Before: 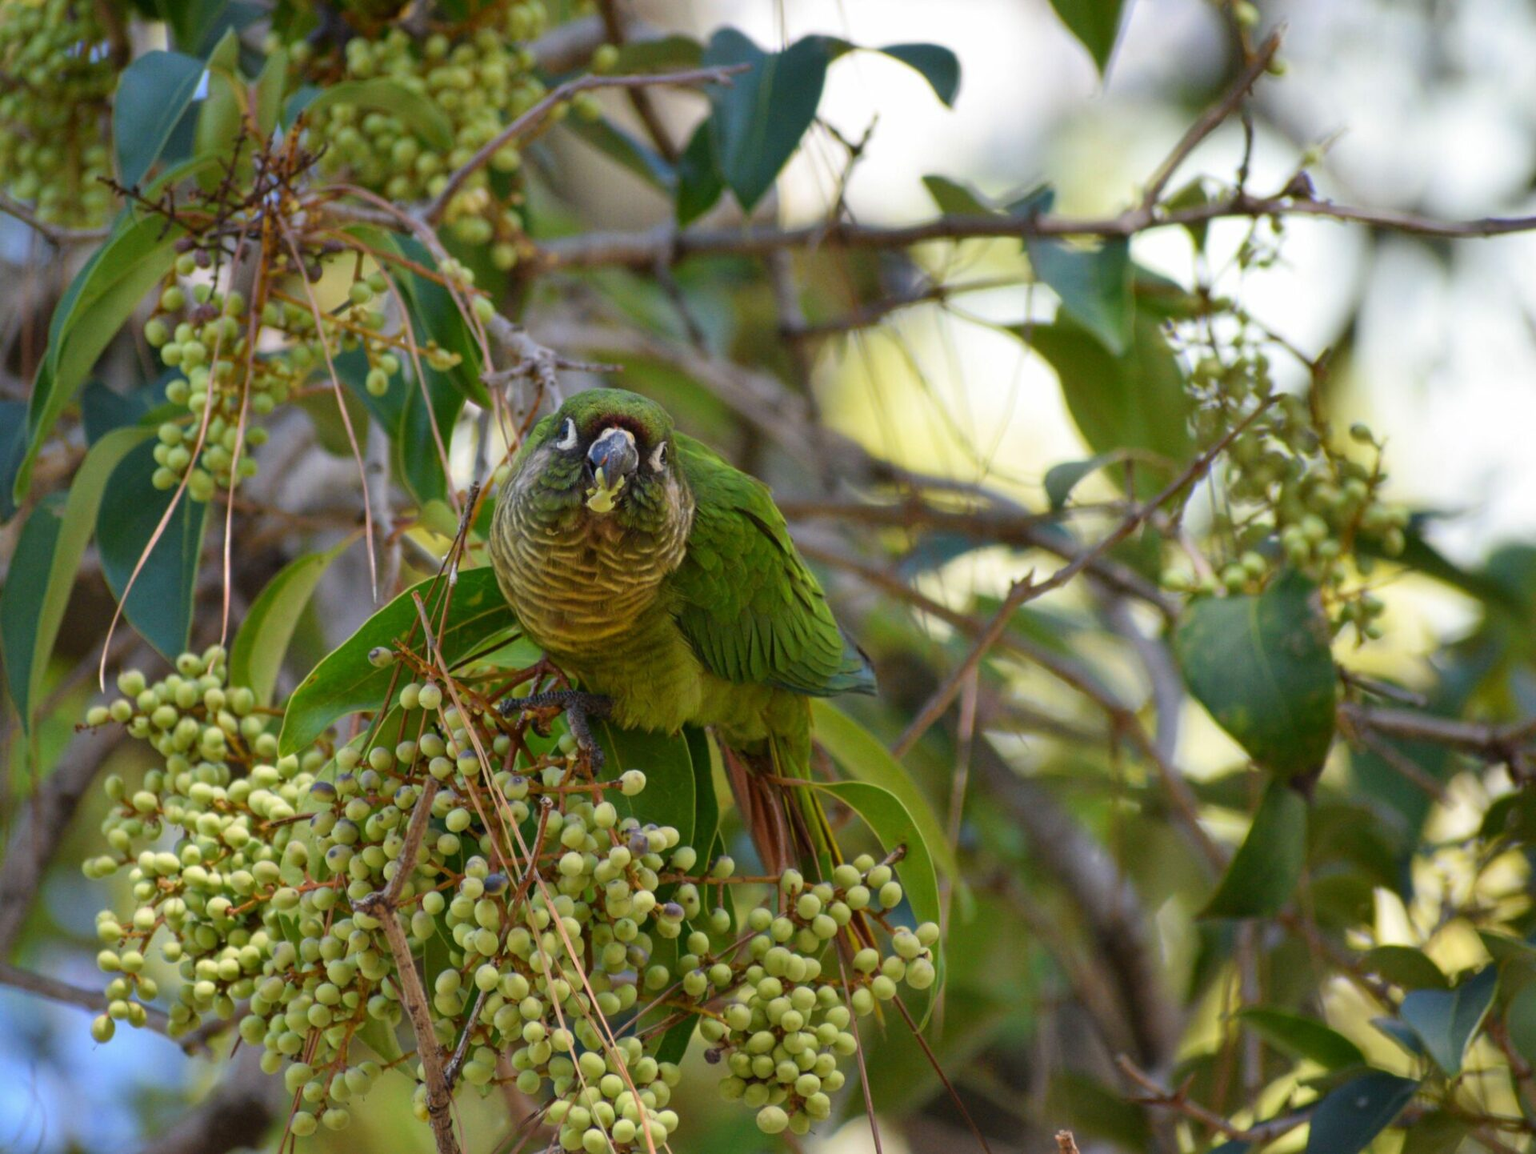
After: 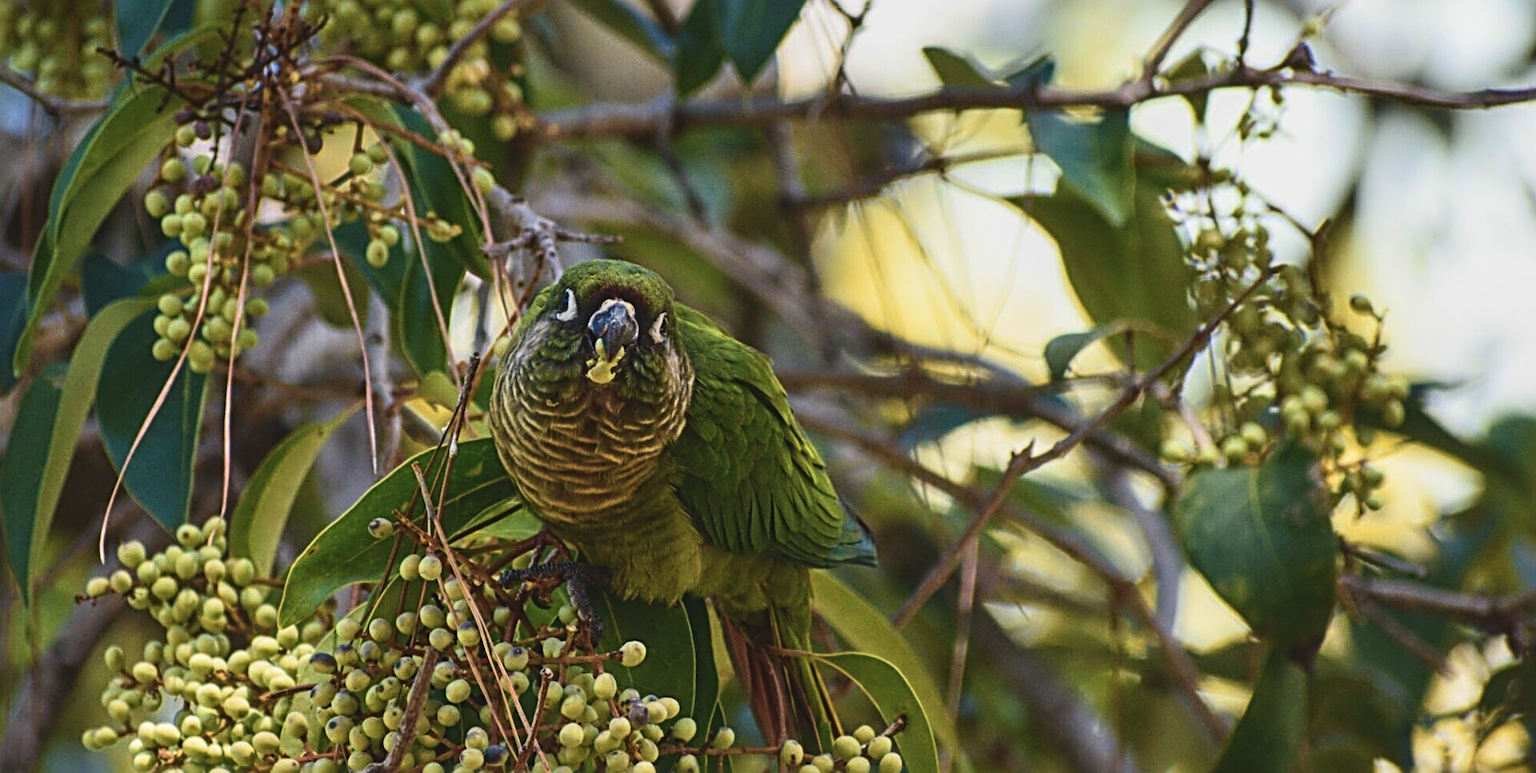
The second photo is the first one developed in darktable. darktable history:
crop: top 11.169%, bottom 21.767%
sharpen: radius 3.742, amount 0.927
local contrast: on, module defaults
exposure: black level correction -0.036, exposure -0.497 EV, compensate highlight preservation false
velvia: strength 75%
color zones: curves: ch1 [(0.239, 0.552) (0.75, 0.5)]; ch2 [(0.25, 0.462) (0.749, 0.457)]
contrast brightness saturation: contrast 0.252, saturation -0.311
